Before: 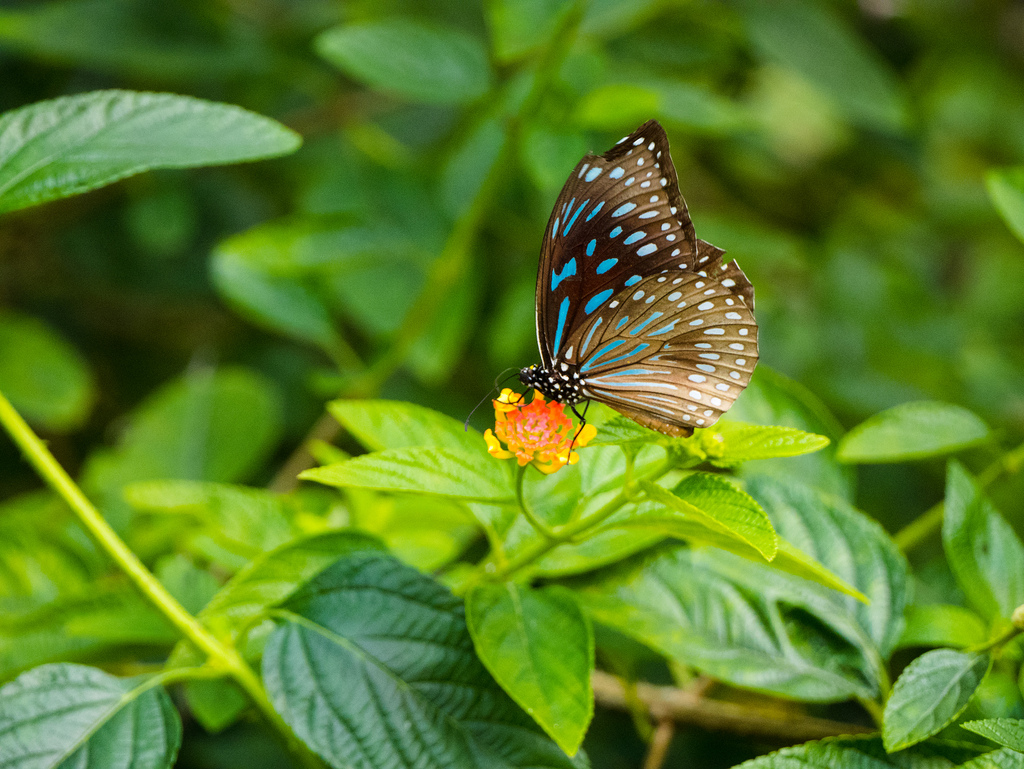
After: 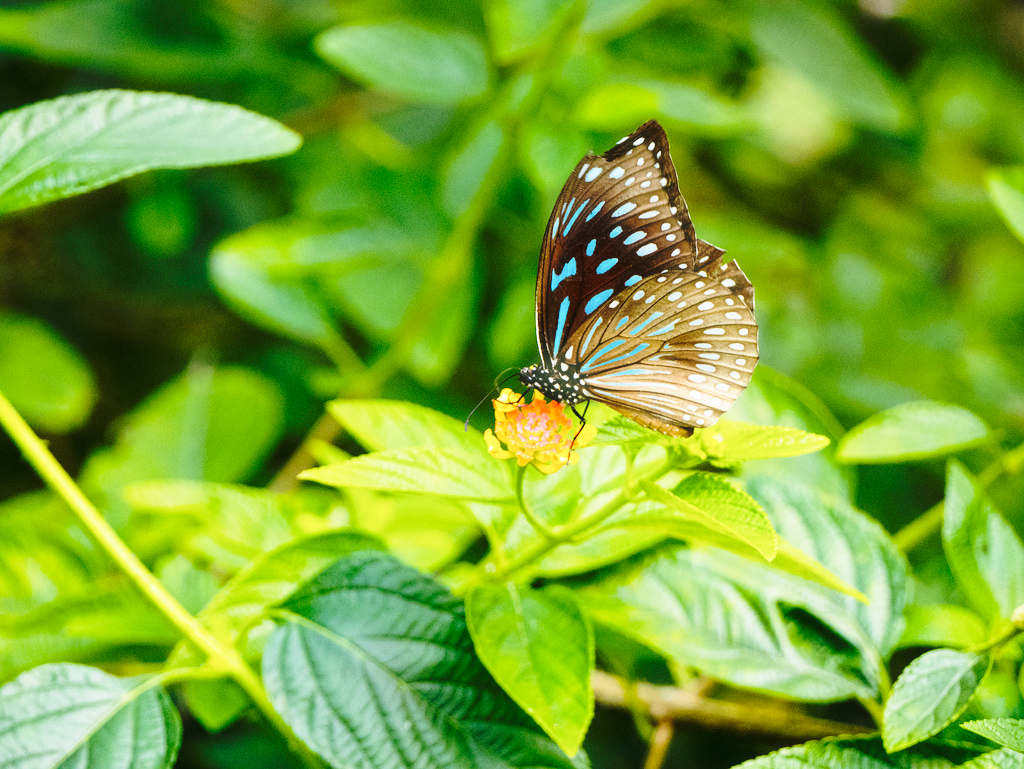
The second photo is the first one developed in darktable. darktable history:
haze removal: strength -0.078, distance 0.359, compatibility mode true, adaptive false
base curve: curves: ch0 [(0, 0) (0.032, 0.037) (0.105, 0.228) (0.435, 0.76) (0.856, 0.983) (1, 1)], preserve colors none
